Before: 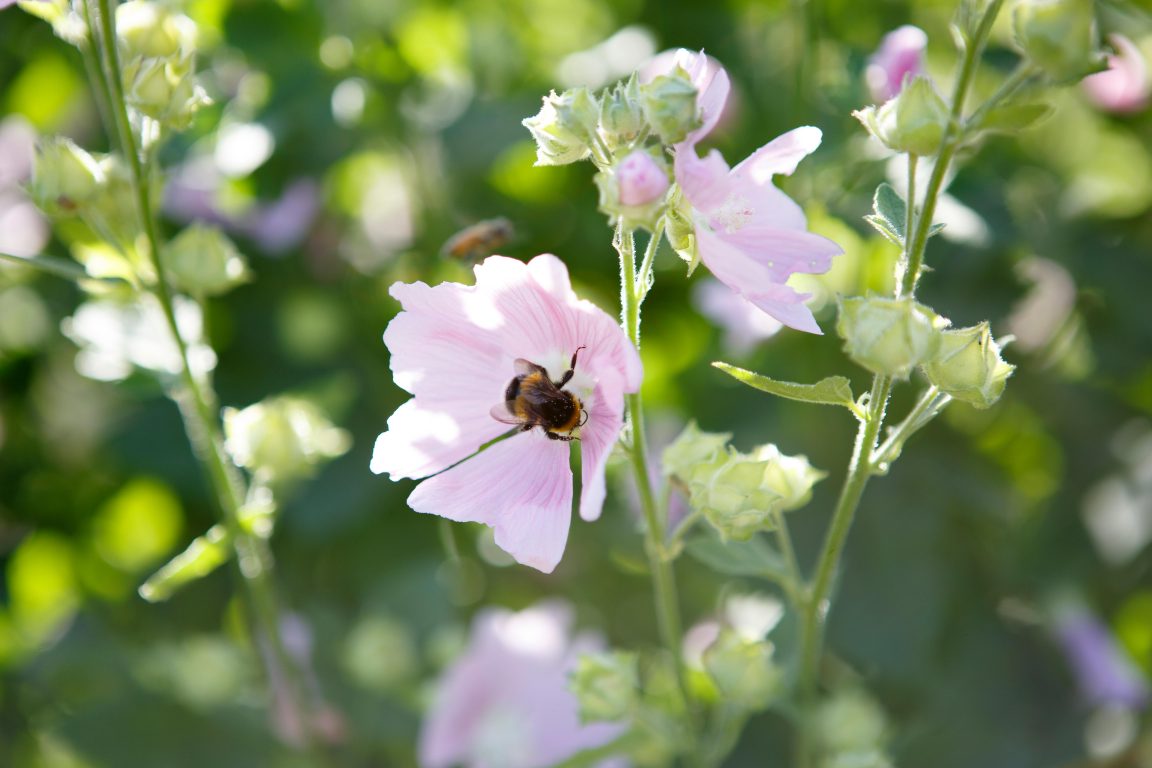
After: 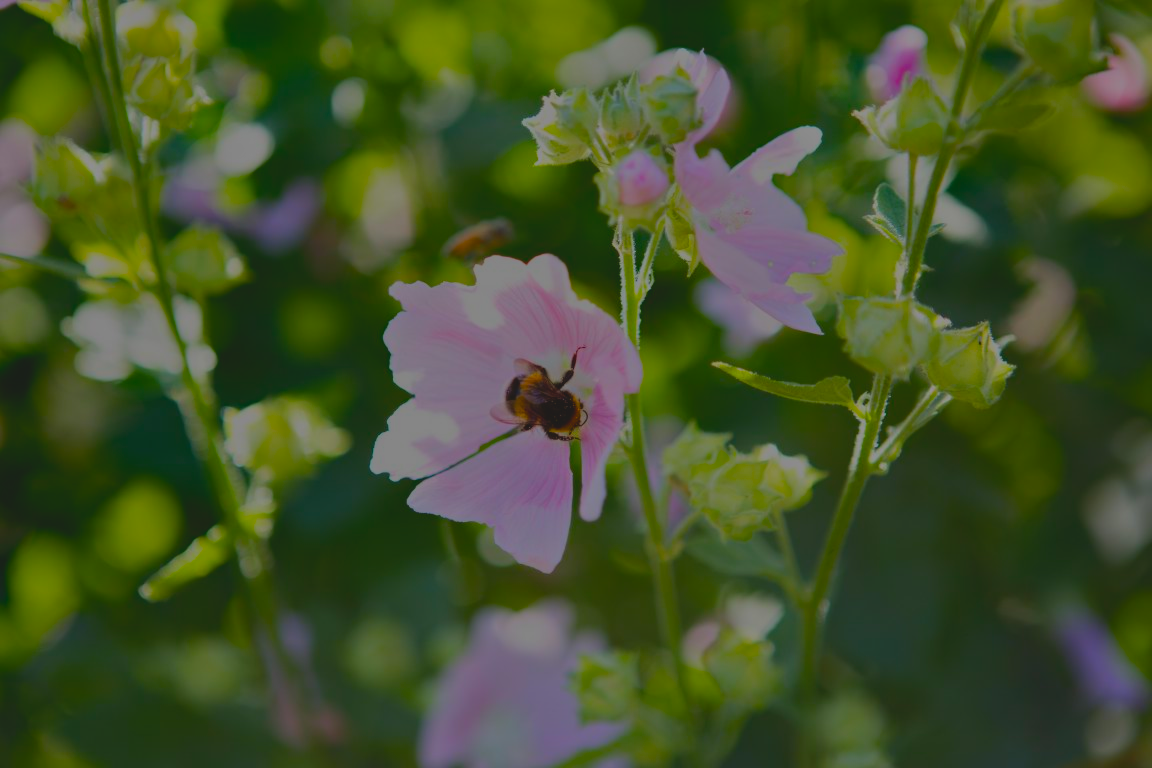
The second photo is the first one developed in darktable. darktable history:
tone equalizer: -8 EV -2 EV, -7 EV -2 EV, -6 EV -2 EV, -5 EV -2 EV, -4 EV -2 EV, -3 EV -2 EV, -2 EV -2 EV, -1 EV -1.63 EV, +0 EV -2 EV
color balance rgb: linear chroma grading › global chroma 15%, perceptual saturation grading › global saturation 30%
contrast brightness saturation: contrast -0.19, saturation 0.19
